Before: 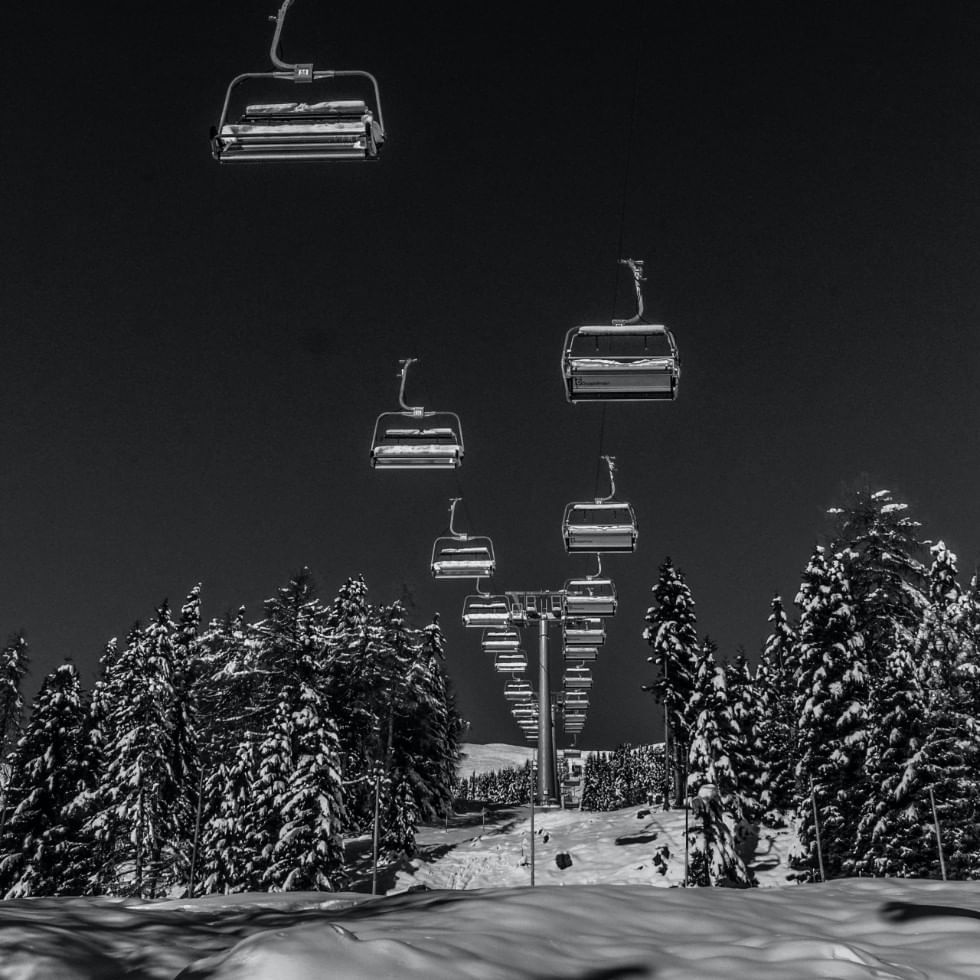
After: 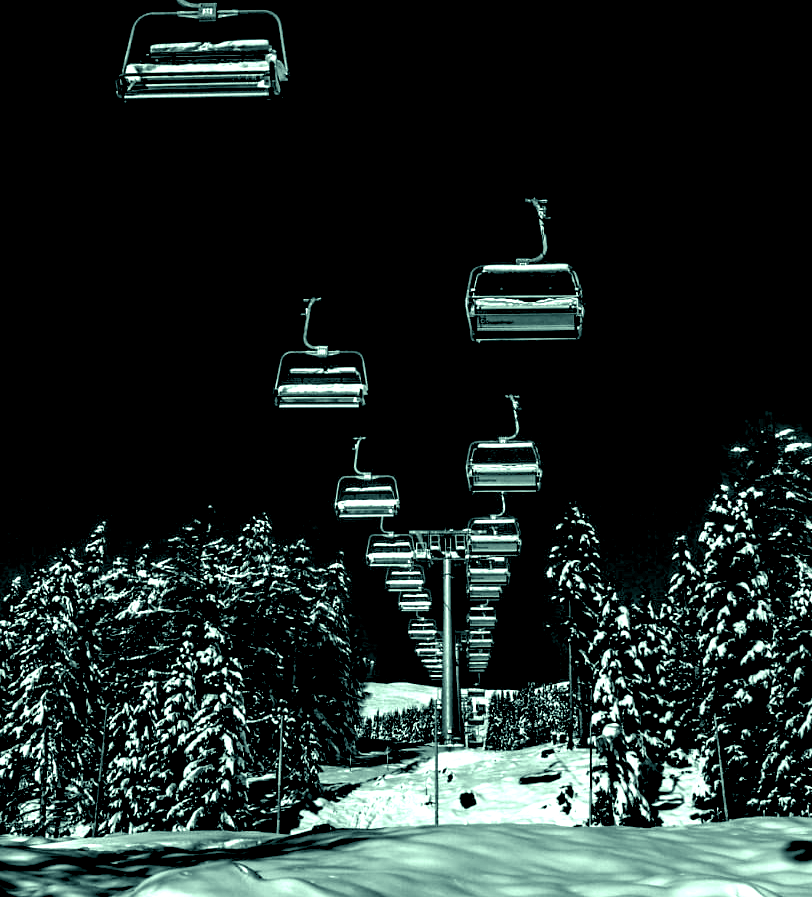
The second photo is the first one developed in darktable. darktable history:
color balance rgb: shadows lift › luminance -7.7%, shadows lift › chroma 2.13%, shadows lift › hue 165.27°, power › luminance -7.77%, power › chroma 1.1%, power › hue 215.88°, highlights gain › luminance 15.15%, highlights gain › chroma 7%, highlights gain › hue 125.57°, global offset › luminance -0.33%, global offset › chroma 0.11%, global offset › hue 165.27°, perceptual saturation grading › global saturation 24.42%, perceptual saturation grading › highlights -24.42%, perceptual saturation grading › mid-tones 24.42%, perceptual saturation grading › shadows 40%, perceptual brilliance grading › global brilliance -5%, perceptual brilliance grading › highlights 24.42%, perceptual brilliance grading › mid-tones 7%, perceptual brilliance grading › shadows -5%
crop: left 9.807%, top 6.259%, right 7.334%, bottom 2.177%
exposure: exposure 0.515 EV, compensate highlight preservation false
rgb levels: levels [[0.029, 0.461, 0.922], [0, 0.5, 1], [0, 0.5, 1]]
